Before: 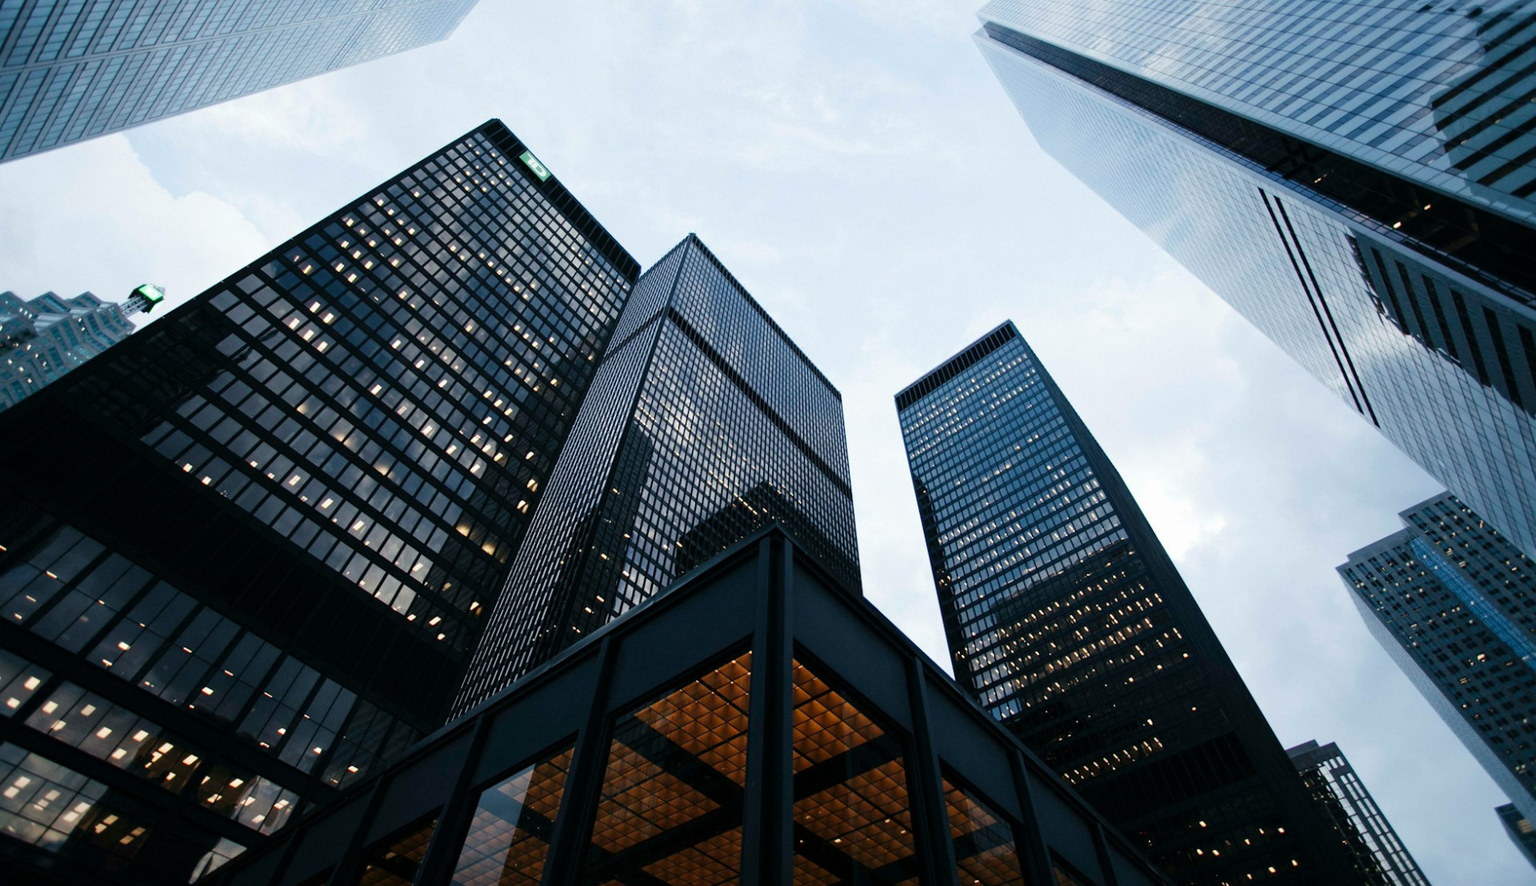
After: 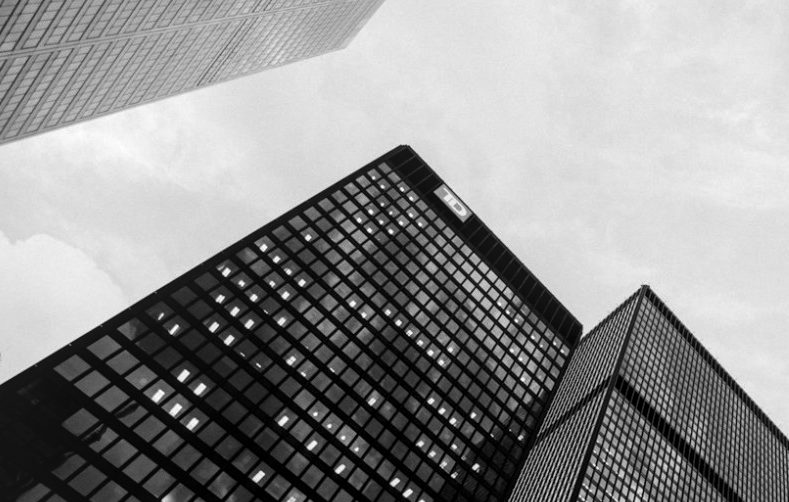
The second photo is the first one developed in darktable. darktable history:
color correction: highlights a* -4.98, highlights b* -3.76, shadows a* 3.83, shadows b* 4.08
monochrome: a 1.94, b -0.638
contrast brightness saturation: contrast 0.07, brightness -0.14, saturation 0.11
local contrast: on, module defaults
crop and rotate: left 10.817%, top 0.062%, right 47.194%, bottom 53.626%
